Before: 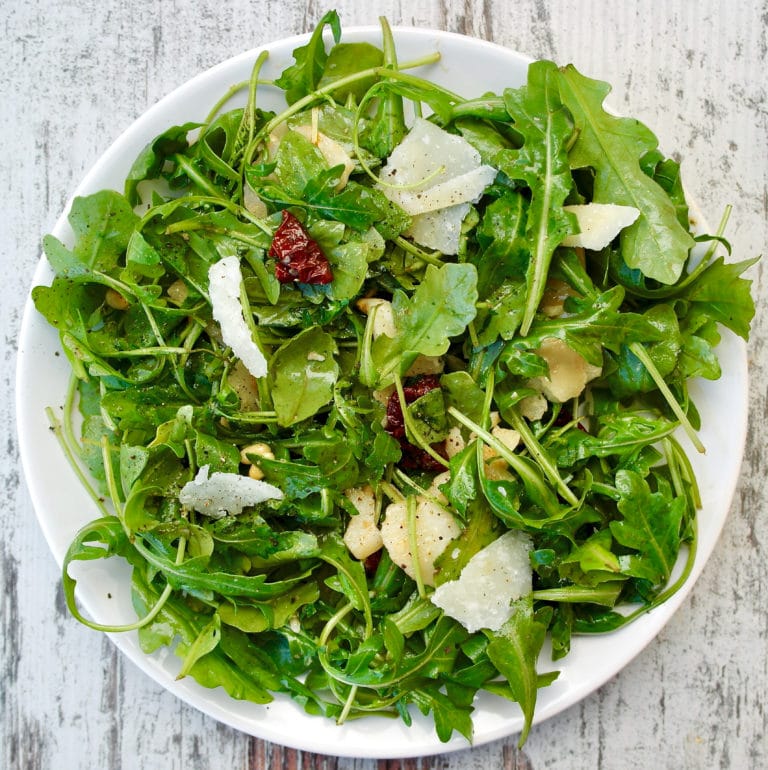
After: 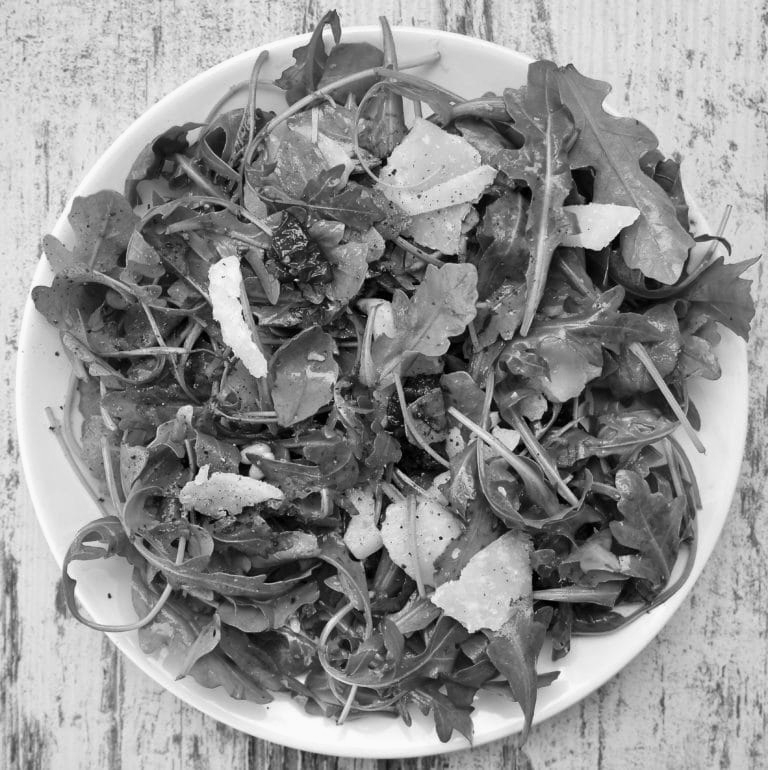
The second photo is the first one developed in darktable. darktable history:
color calibration: output gray [0.267, 0.423, 0.267, 0], illuminant same as pipeline (D50), adaptation none (bypass)
shadows and highlights: shadows 35, highlights -35, soften with gaussian
